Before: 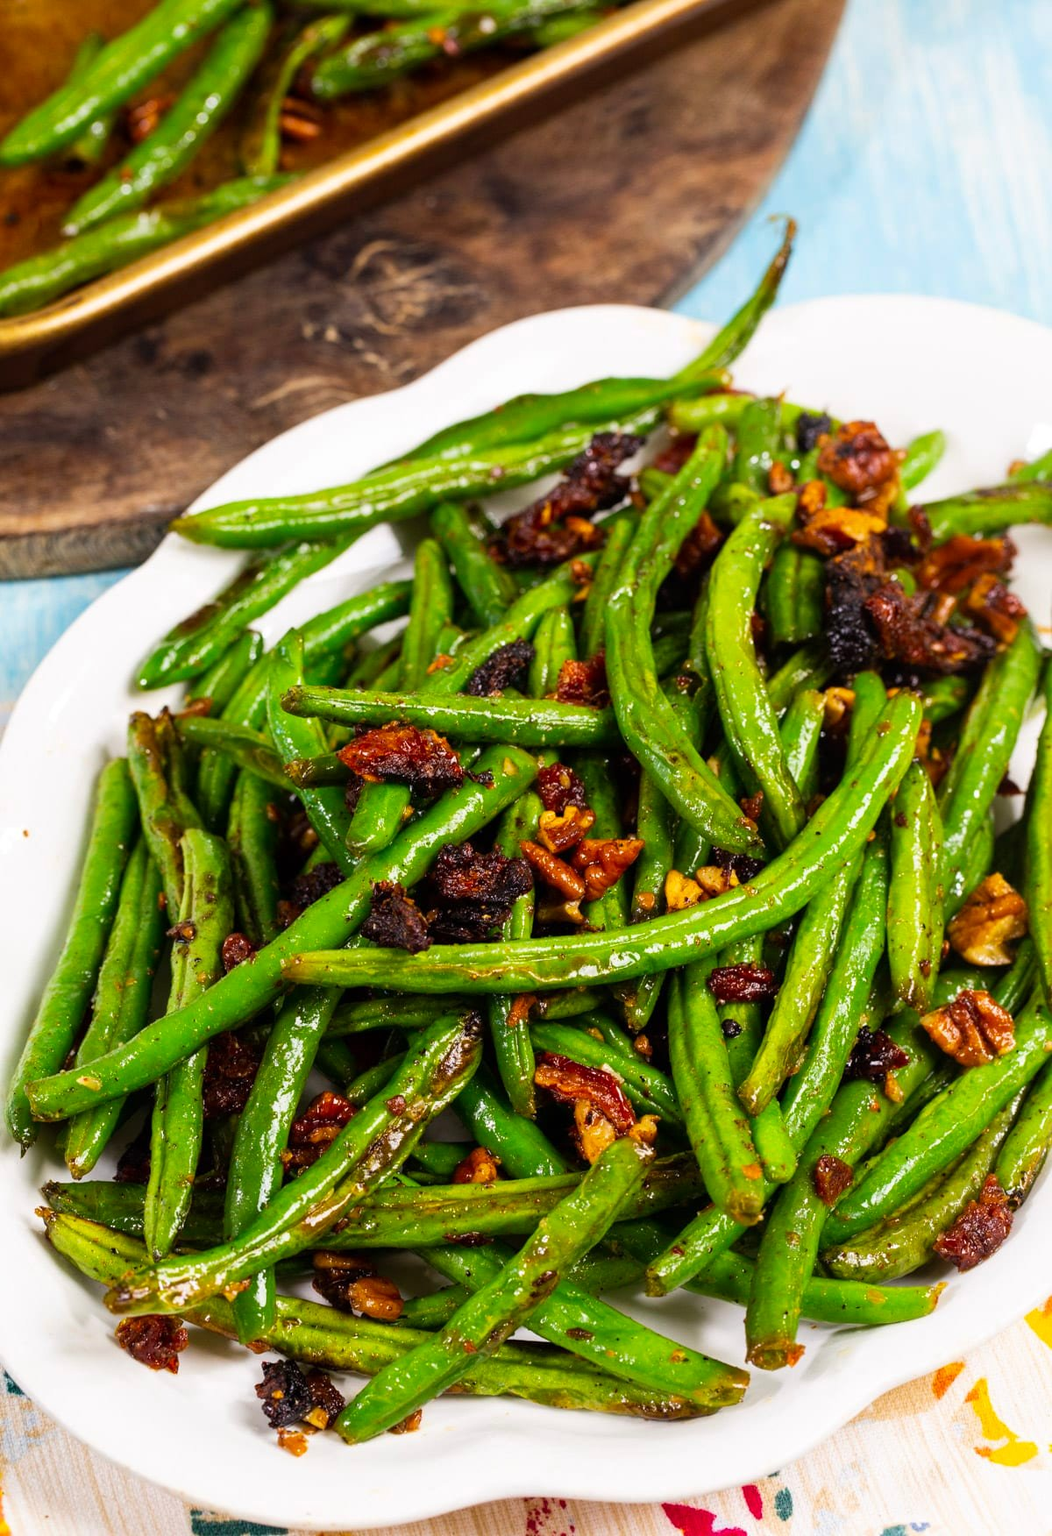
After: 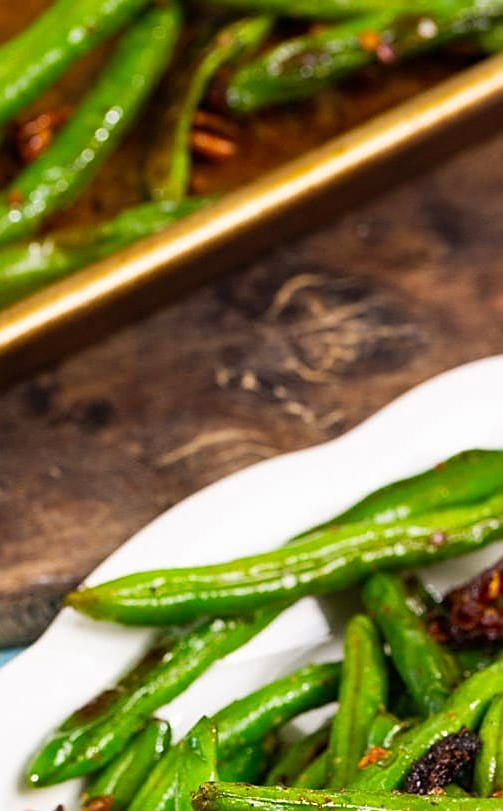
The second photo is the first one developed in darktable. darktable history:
sharpen: on, module defaults
exposure: black level correction 0, compensate exposure bias true, compensate highlight preservation false
crop and rotate: left 10.817%, top 0.062%, right 47.194%, bottom 53.626%
